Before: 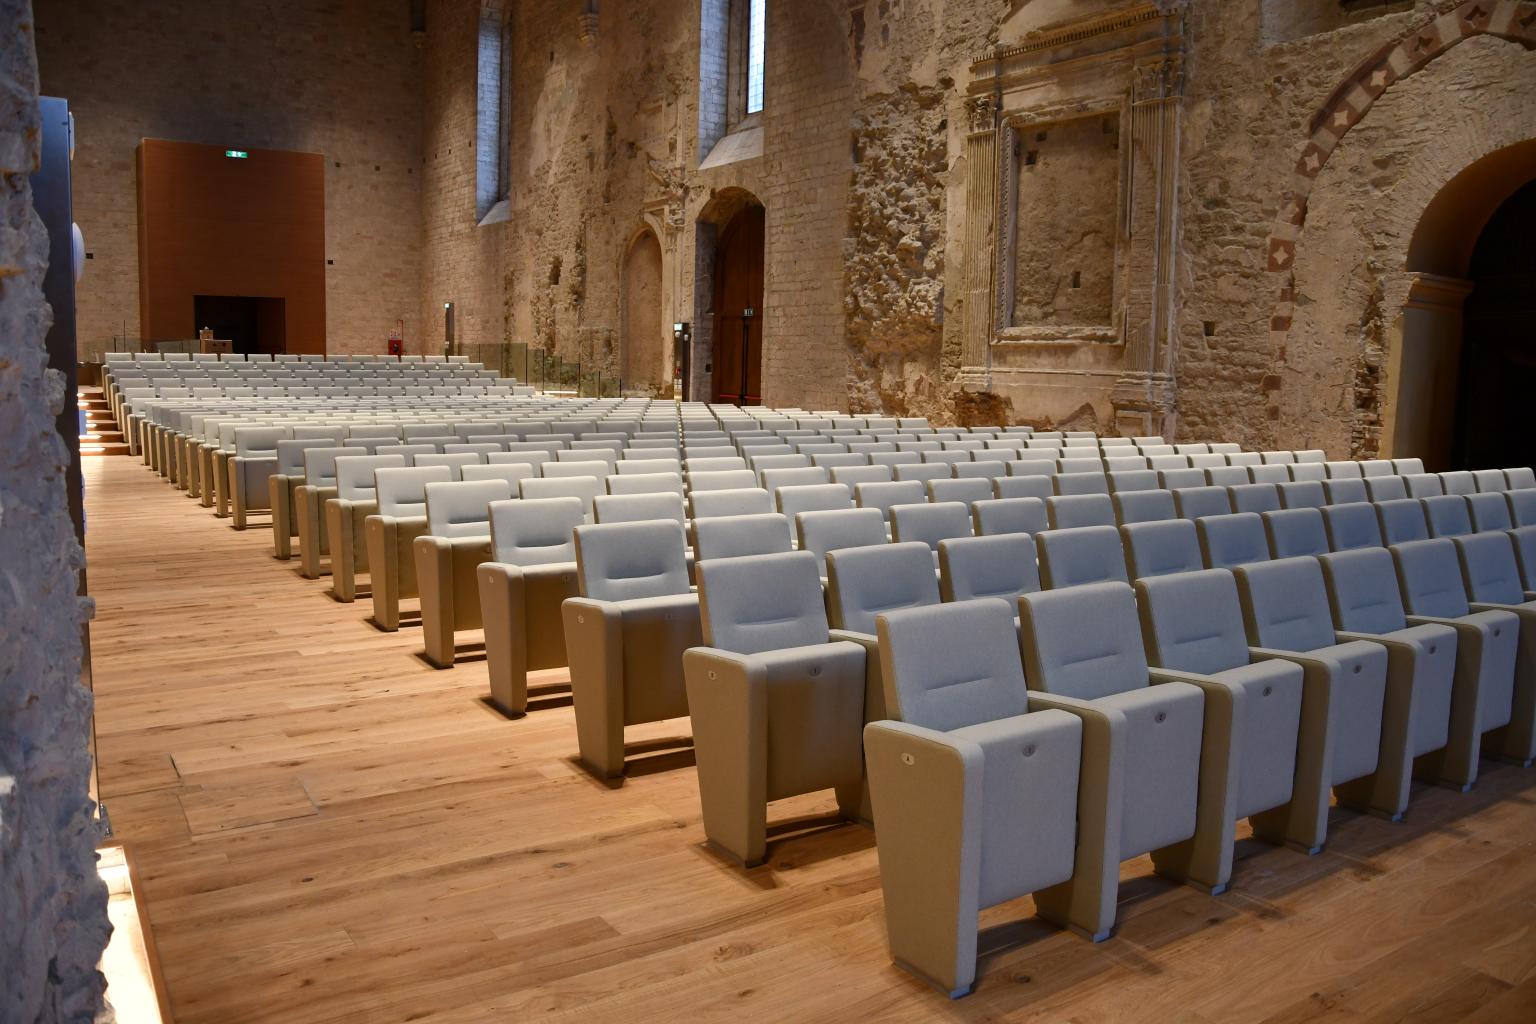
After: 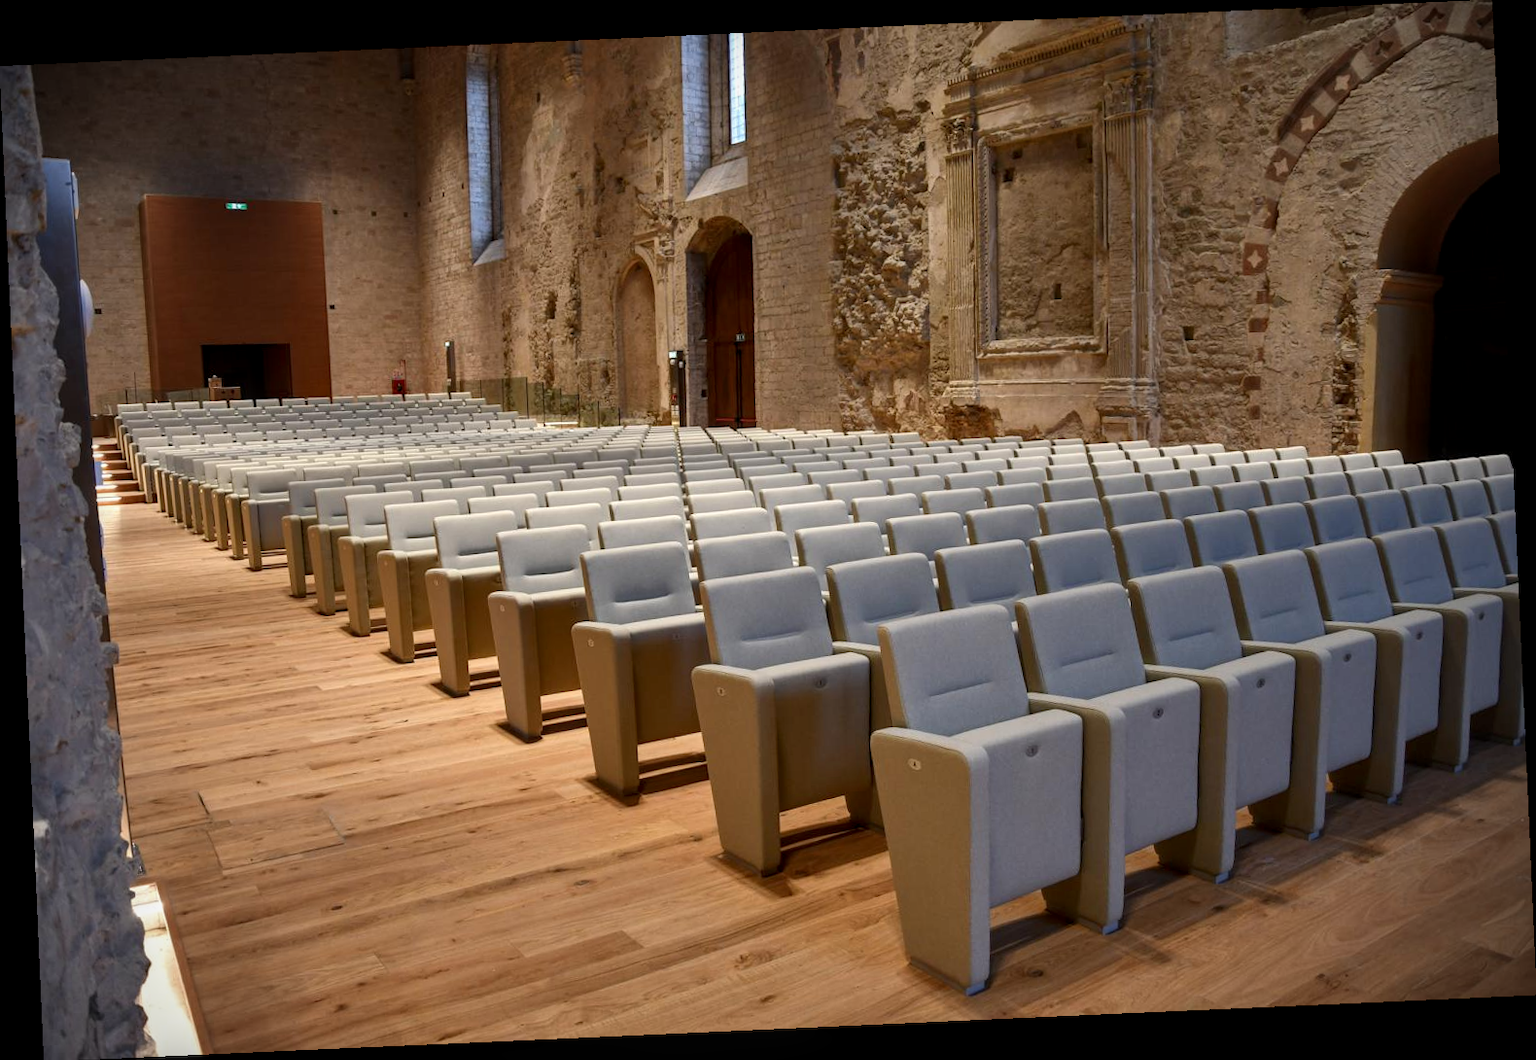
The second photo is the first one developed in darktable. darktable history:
local contrast: on, module defaults
vignetting: fall-off radius 60.92%
rotate and perspective: rotation -2.56°, automatic cropping off
